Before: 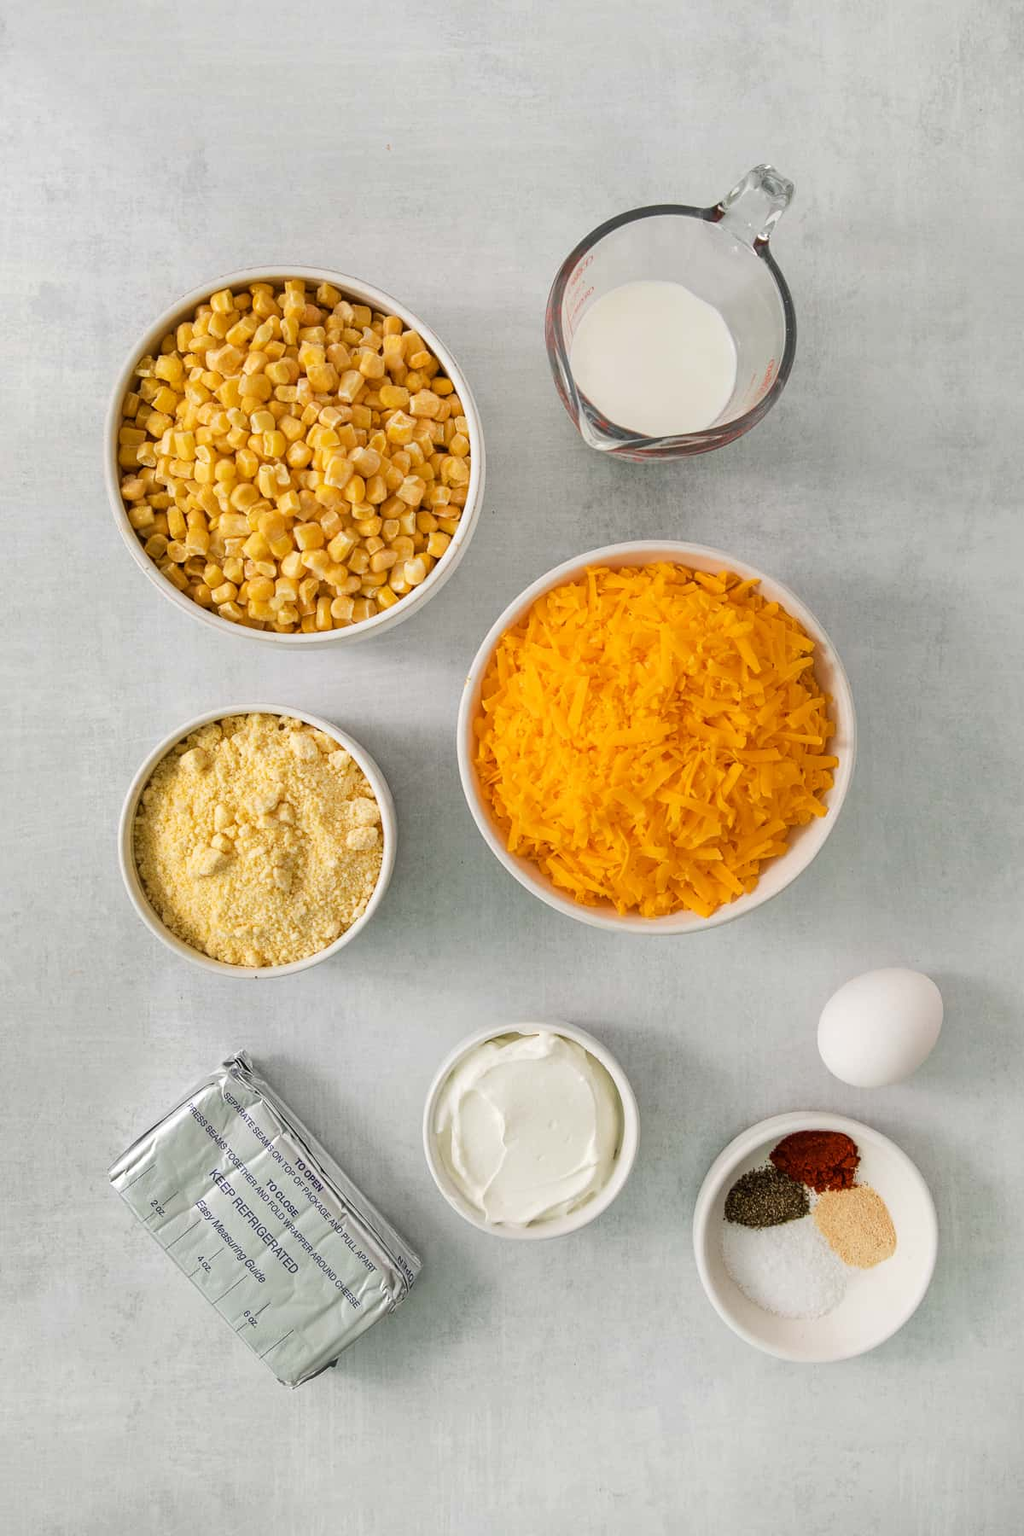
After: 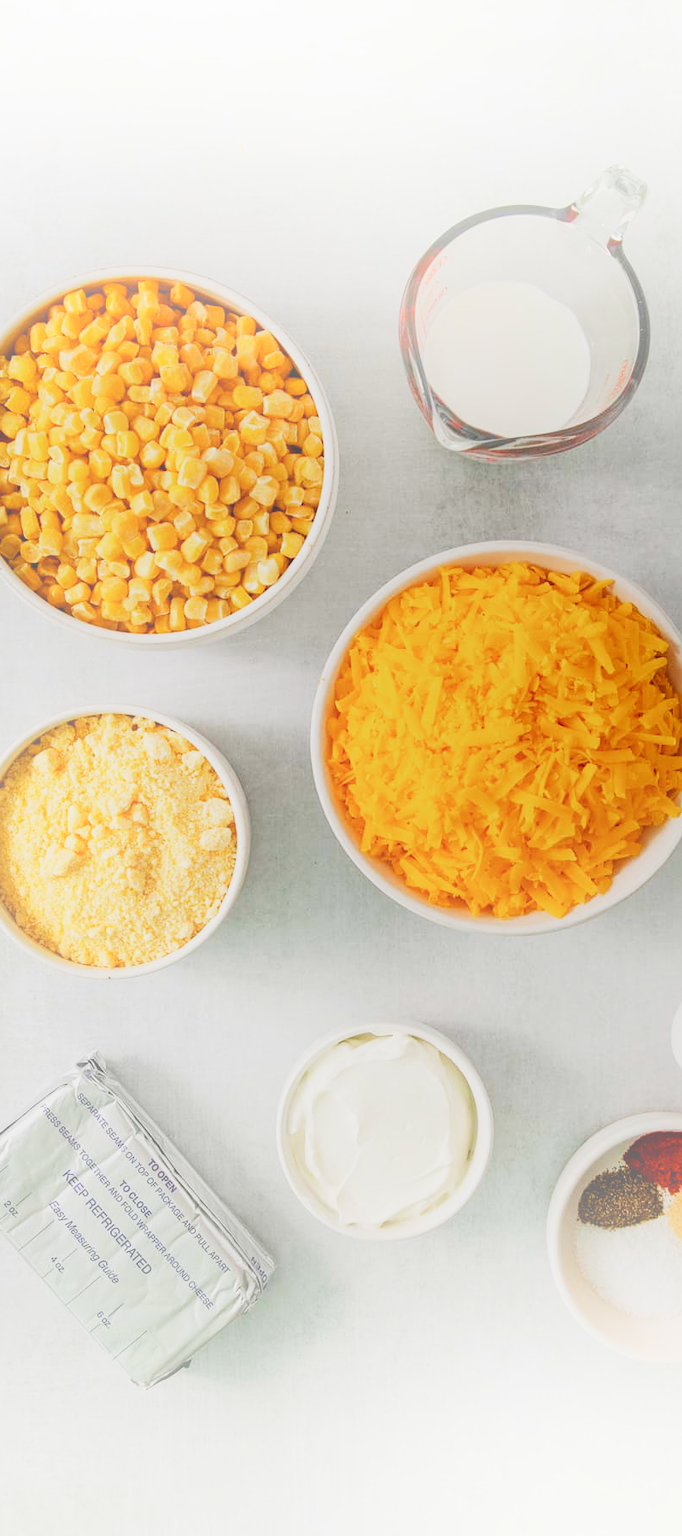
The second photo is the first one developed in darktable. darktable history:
sigmoid: contrast 1.6, skew -0.2, preserve hue 0%, red attenuation 0.1, red rotation 0.035, green attenuation 0.1, green rotation -0.017, blue attenuation 0.15, blue rotation -0.052, base primaries Rec2020
crop and rotate: left 14.385%, right 18.948%
bloom: size 38%, threshold 95%, strength 30%
exposure: exposure 0.014 EV, compensate highlight preservation false
